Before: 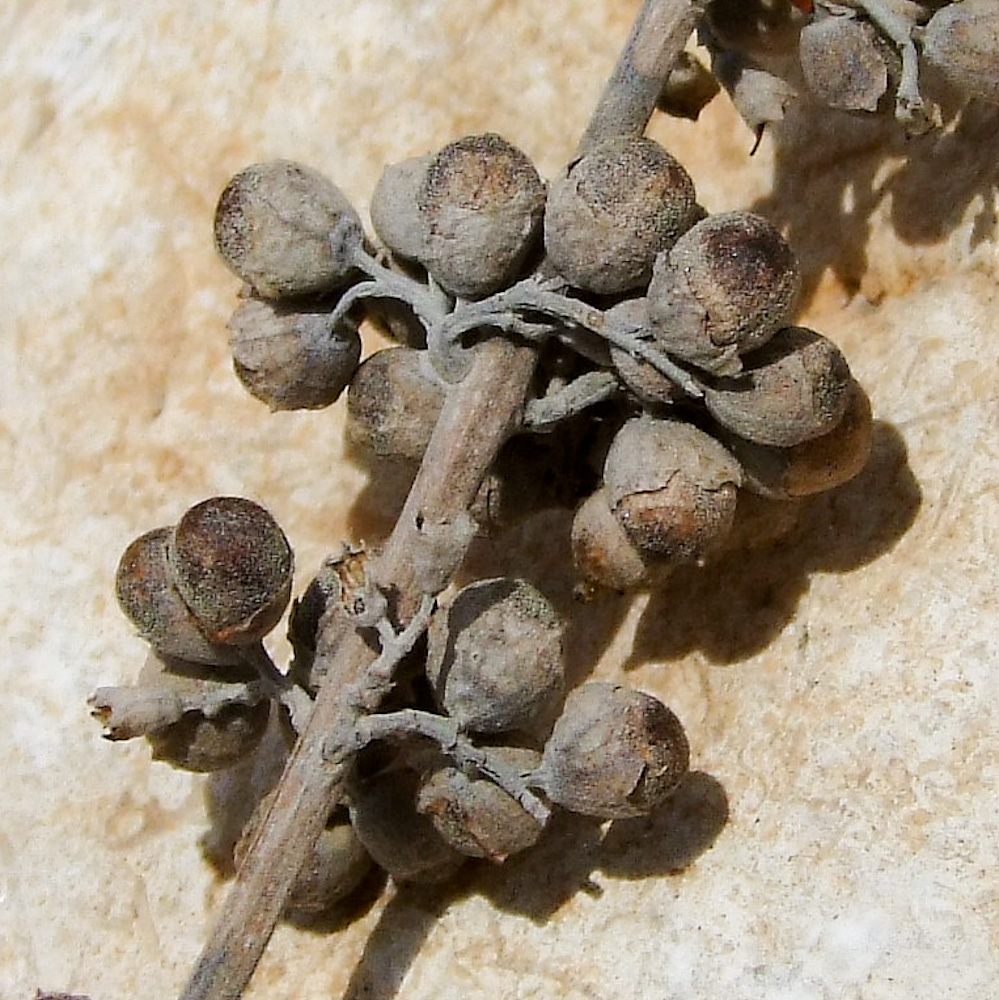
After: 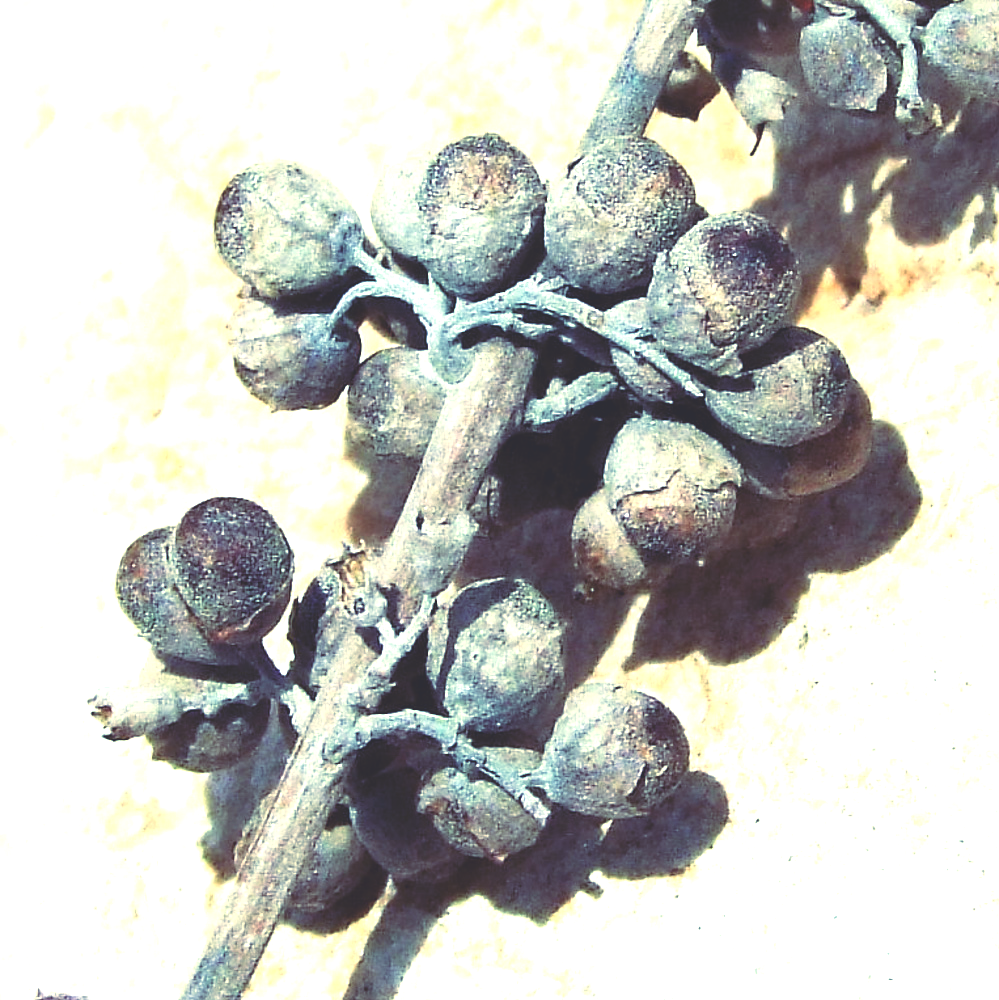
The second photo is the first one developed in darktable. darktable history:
rgb curve: curves: ch0 [(0, 0.186) (0.314, 0.284) (0.576, 0.466) (0.805, 0.691) (0.936, 0.886)]; ch1 [(0, 0.186) (0.314, 0.284) (0.581, 0.534) (0.771, 0.746) (0.936, 0.958)]; ch2 [(0, 0.216) (0.275, 0.39) (1, 1)], mode RGB, independent channels, compensate middle gray true, preserve colors none
exposure: black level correction 0.001, exposure 1.398 EV, compensate exposure bias true, compensate highlight preservation false
